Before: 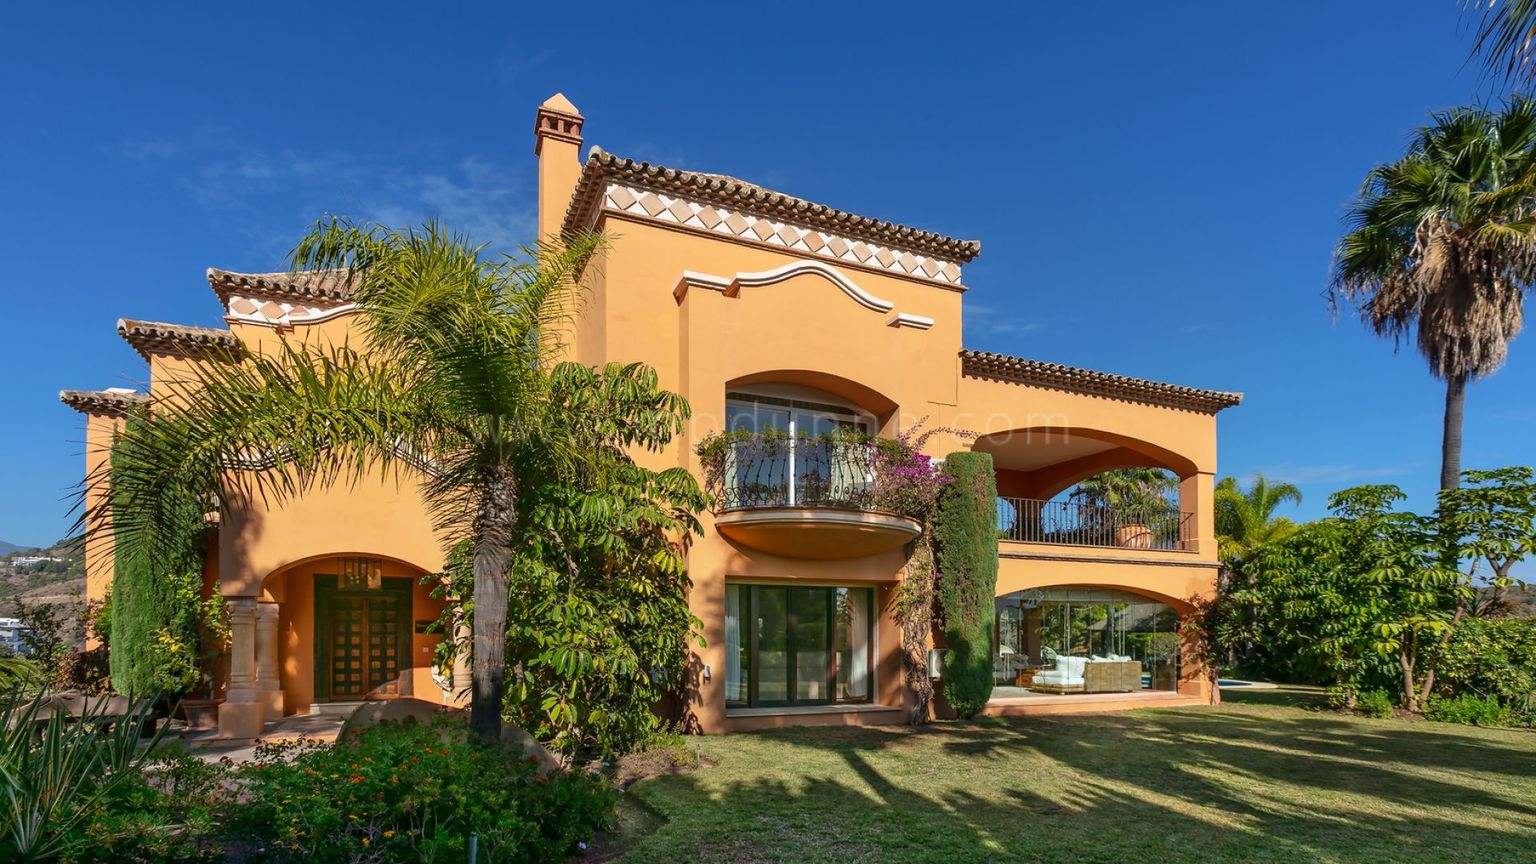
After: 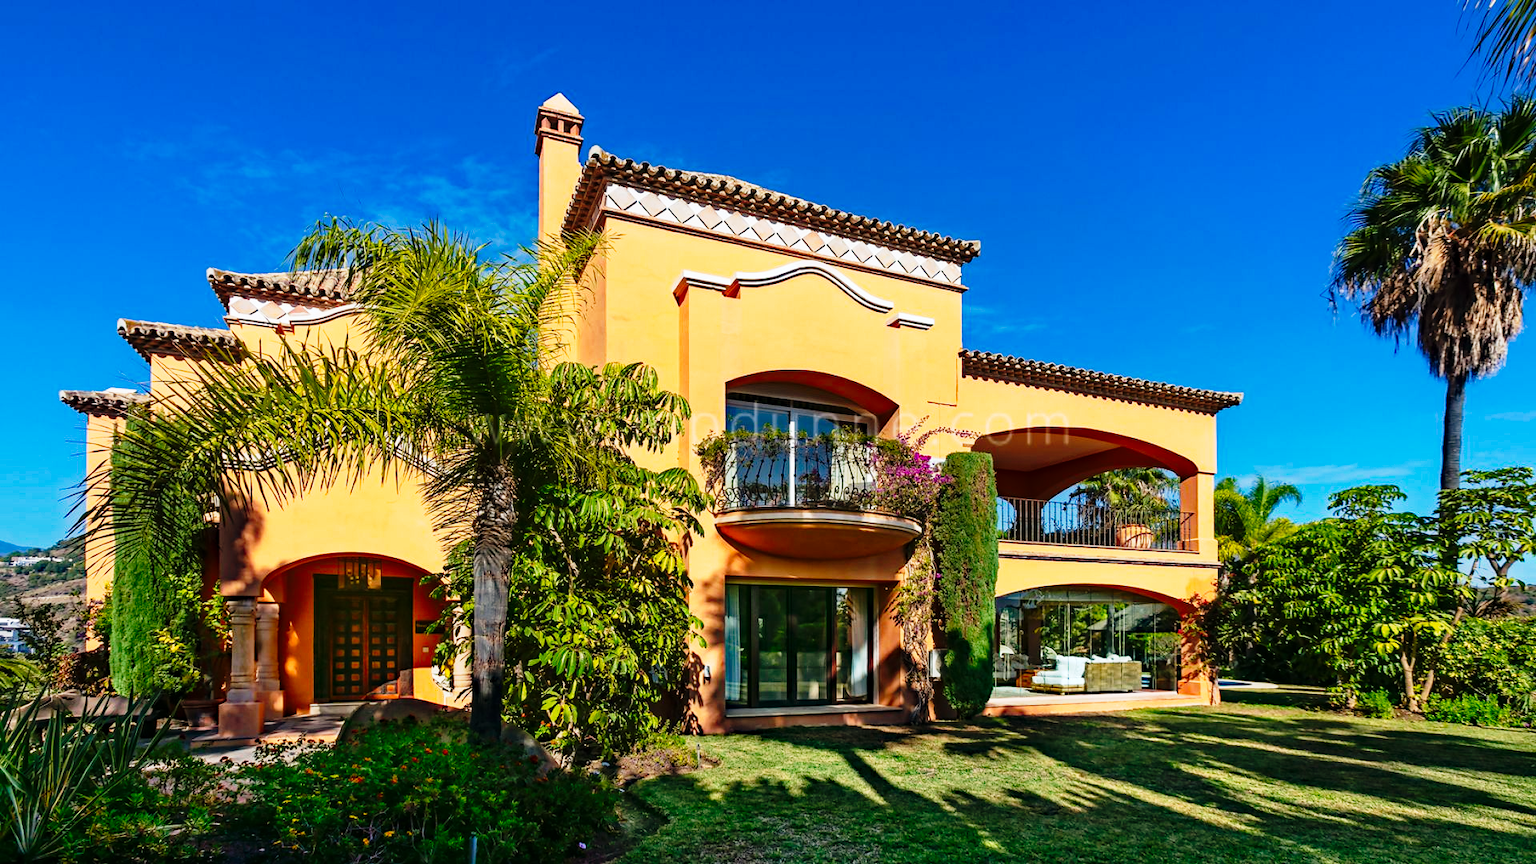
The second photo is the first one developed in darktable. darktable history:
exposure: exposure 0.018 EV, compensate highlight preservation false
tone equalizer: on, module defaults
haze removal: strength 0.513, distance 0.432, compatibility mode true
tone curve: curves: ch0 [(0, 0) (0.187, 0.12) (0.392, 0.438) (0.704, 0.86) (0.858, 0.938) (1, 0.981)]; ch1 [(0, 0) (0.402, 0.36) (0.476, 0.456) (0.498, 0.501) (0.518, 0.521) (0.58, 0.598) (0.619, 0.663) (0.692, 0.744) (1, 1)]; ch2 [(0, 0) (0.427, 0.417) (0.483, 0.481) (0.503, 0.503) (0.526, 0.53) (0.563, 0.585) (0.626, 0.703) (0.699, 0.753) (0.997, 0.858)], preserve colors none
